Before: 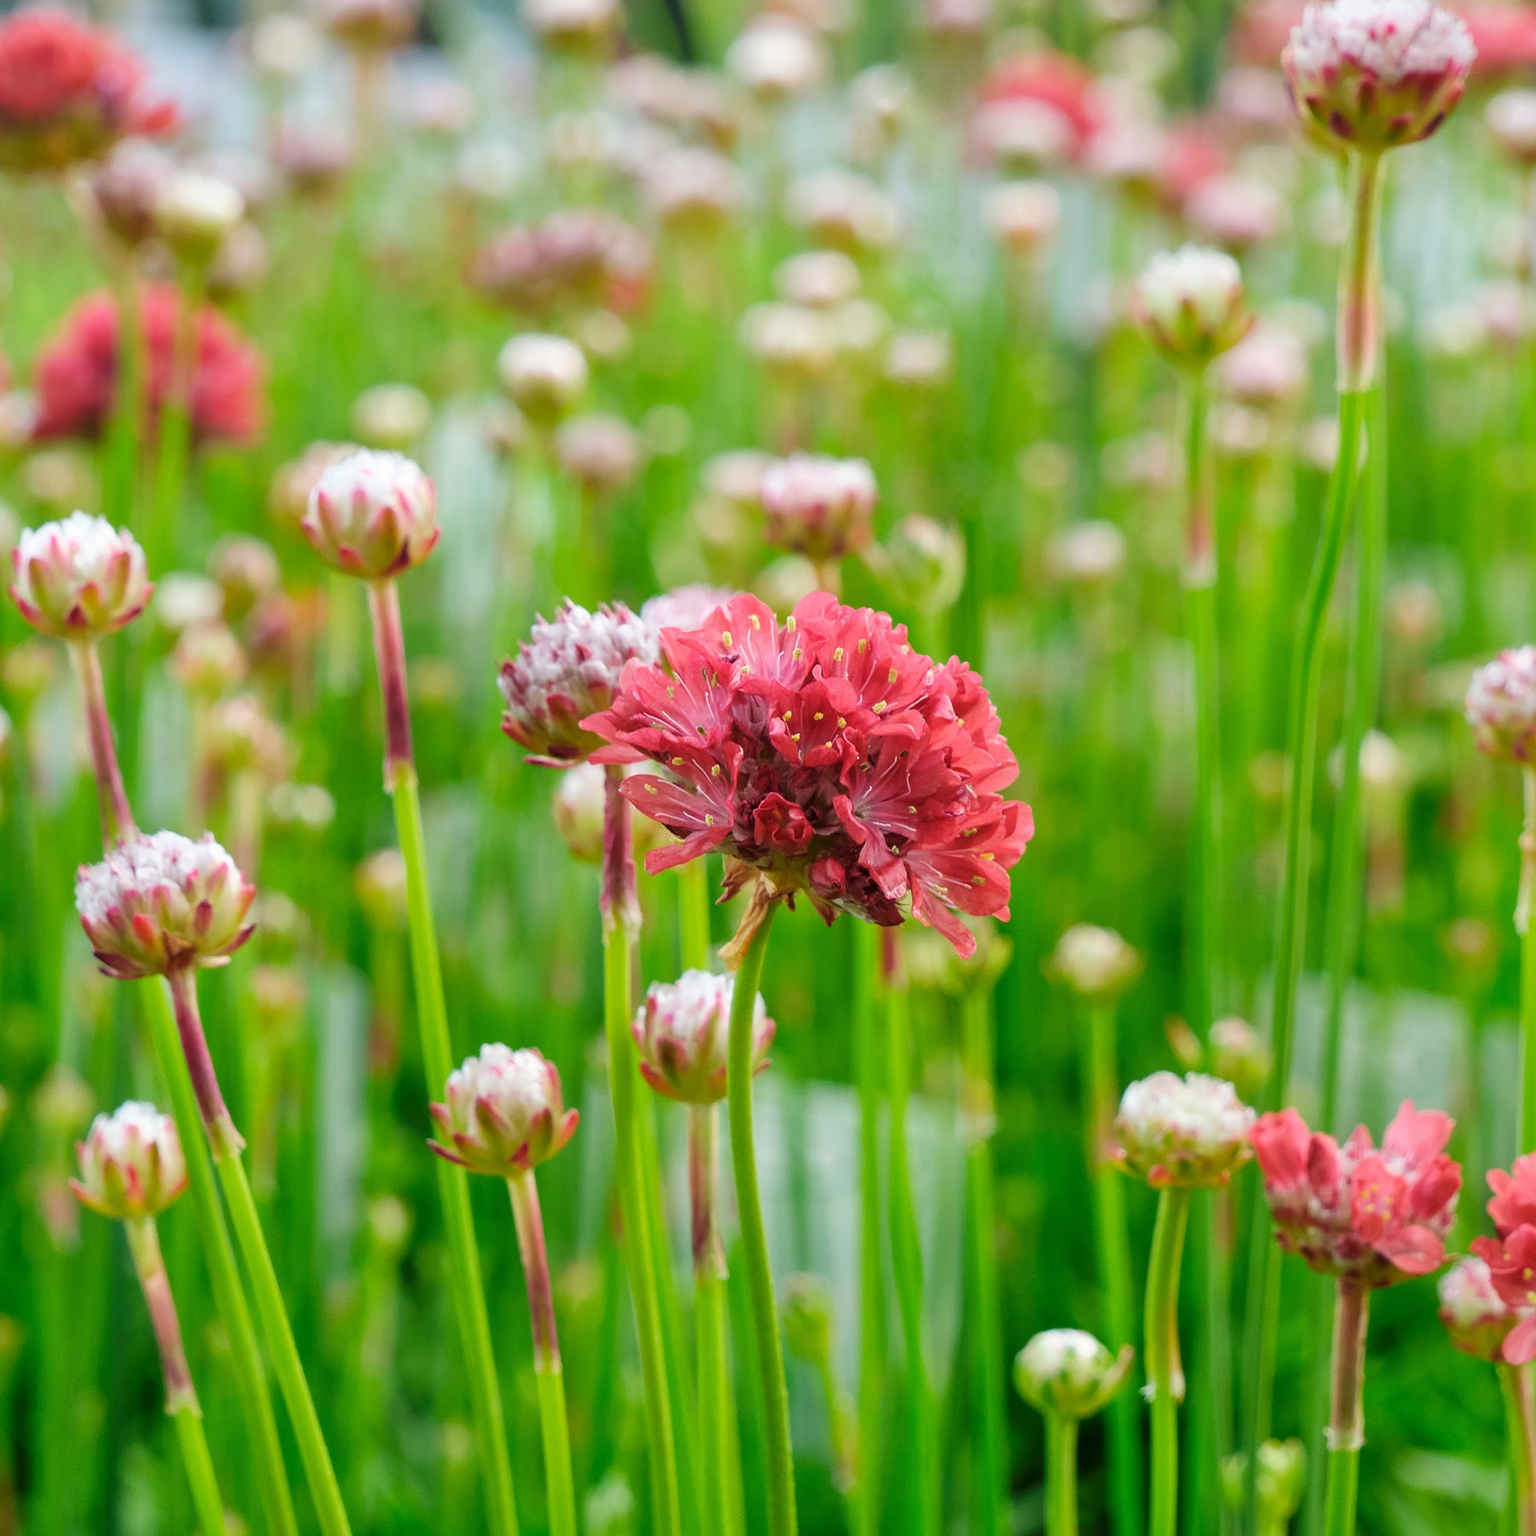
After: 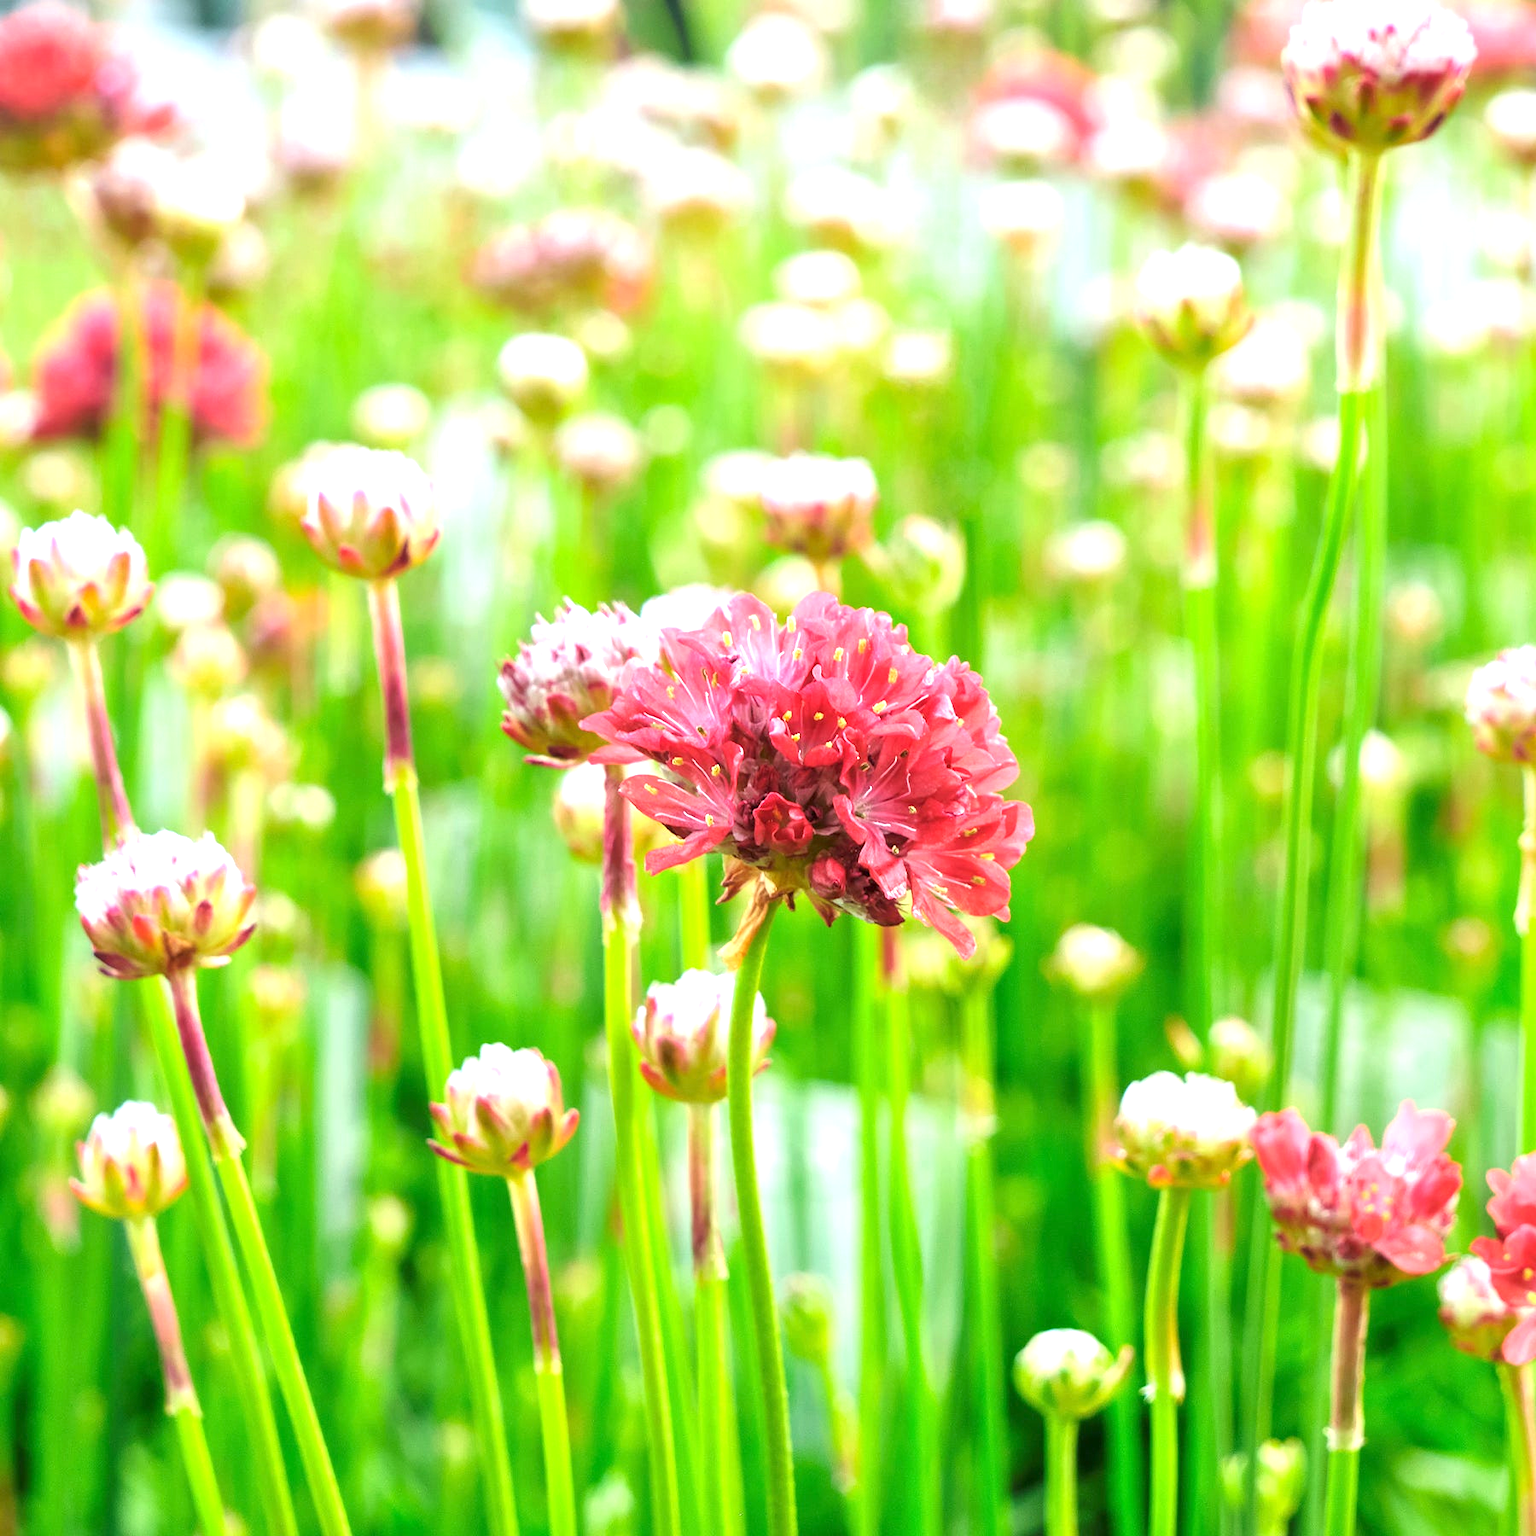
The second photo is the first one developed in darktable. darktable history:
exposure: exposure 1.15 EV, compensate highlight preservation false
color correction: highlights a* -0.137, highlights b* 0.137
